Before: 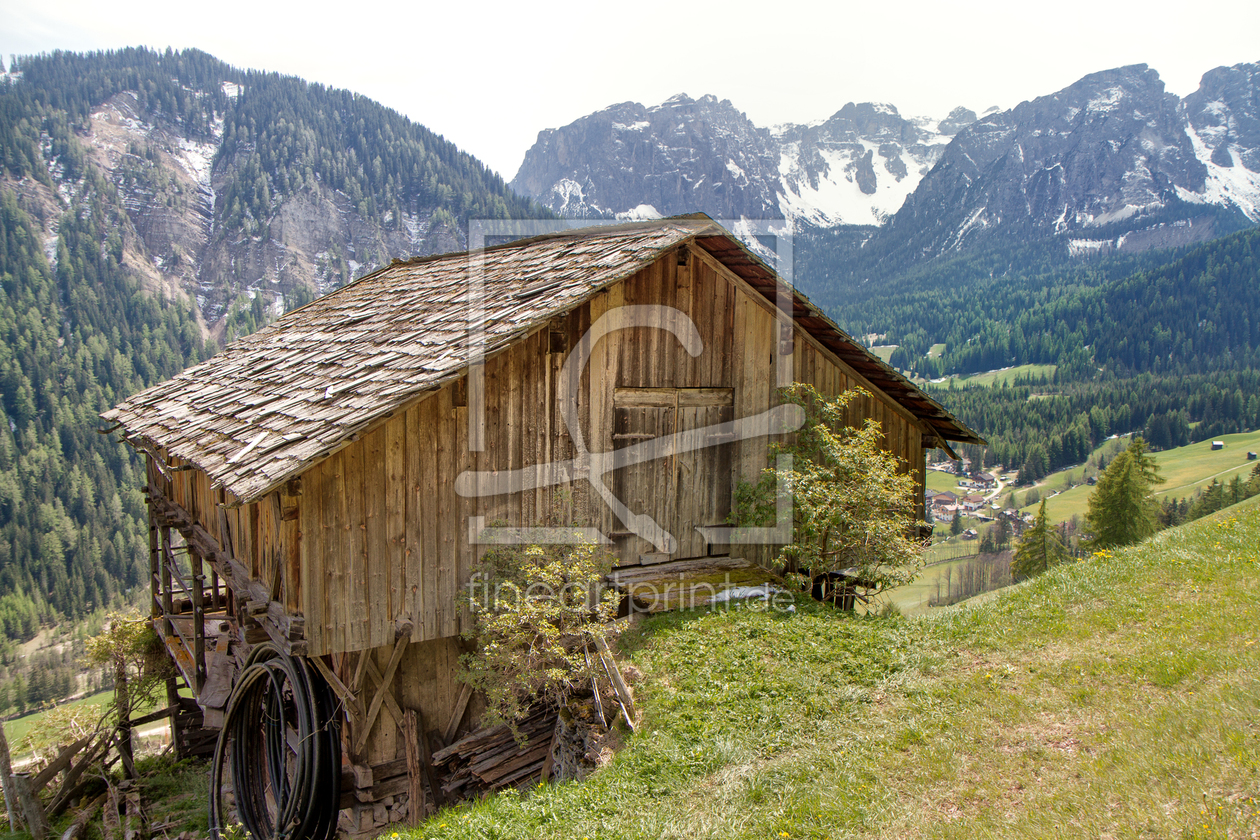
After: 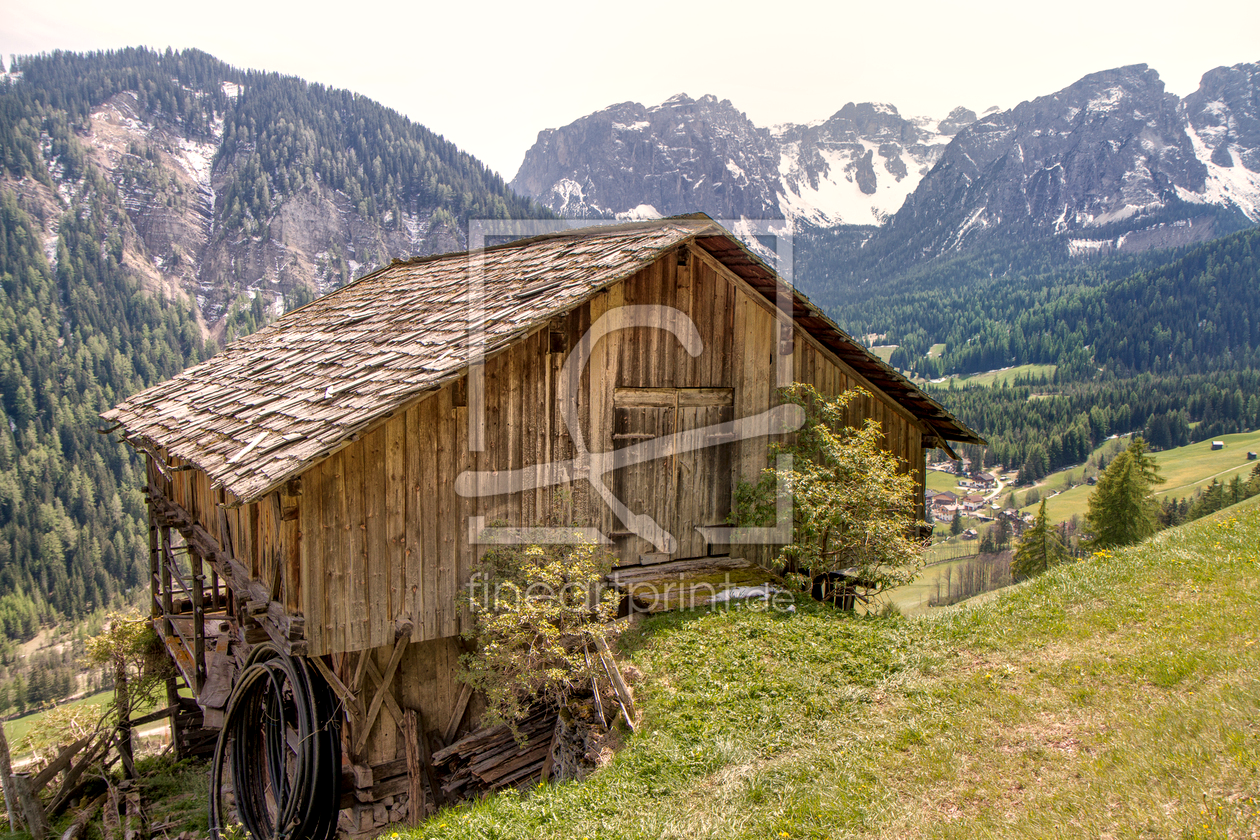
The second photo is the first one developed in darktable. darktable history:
color correction: highlights a* 5.75, highlights b* 4.75
local contrast: on, module defaults
